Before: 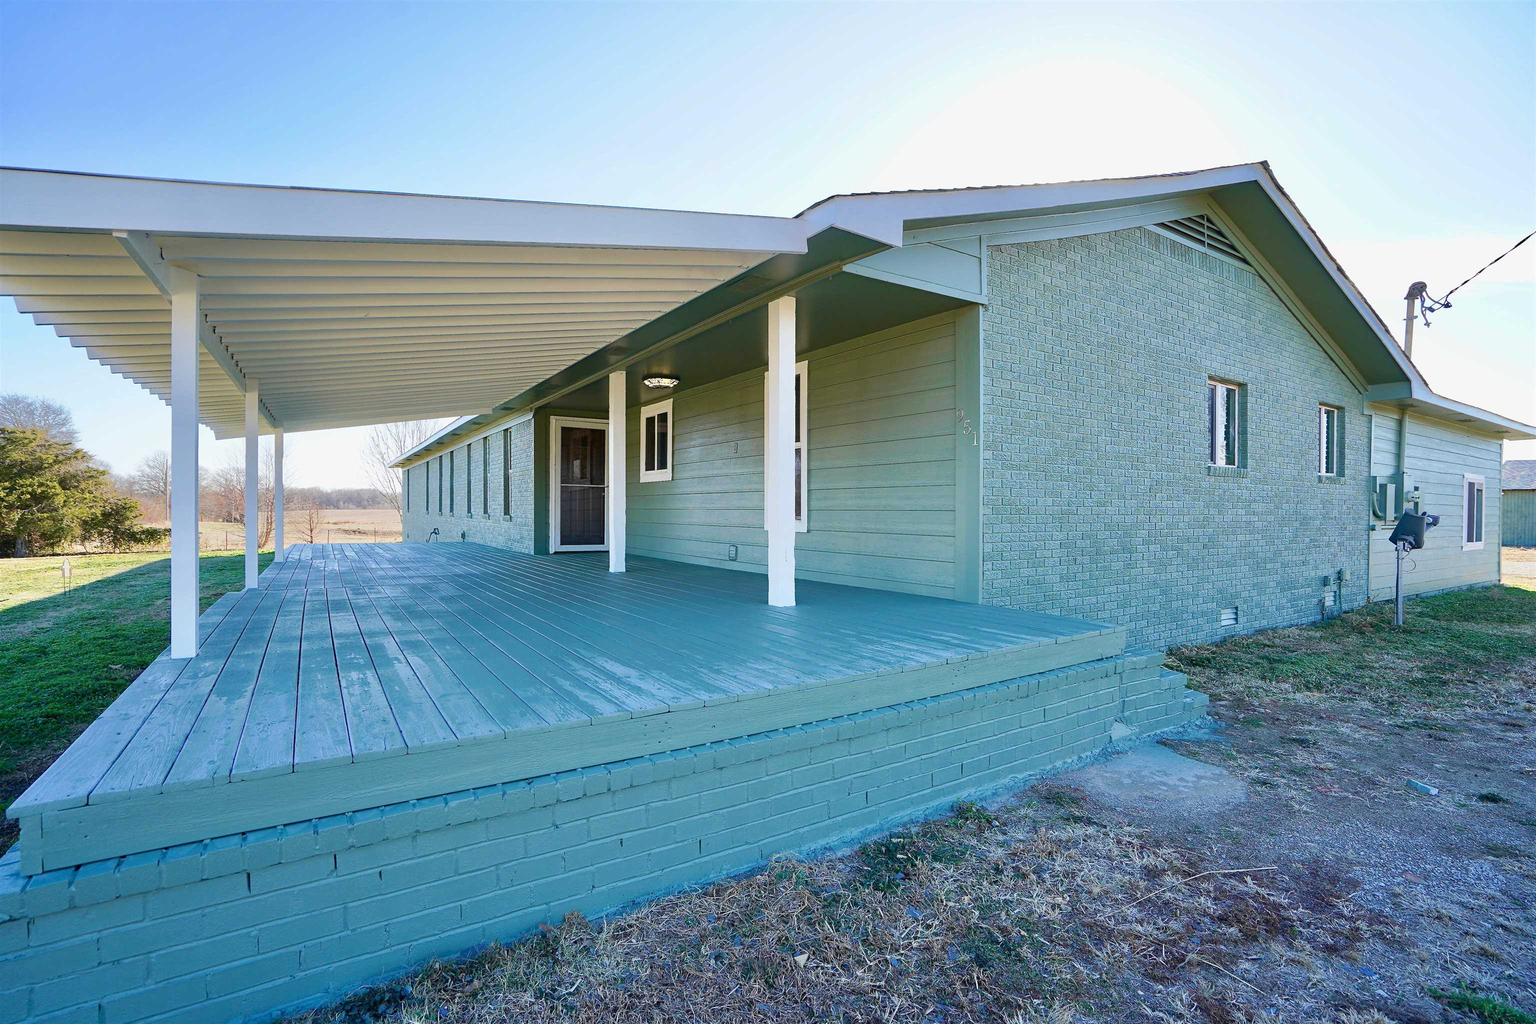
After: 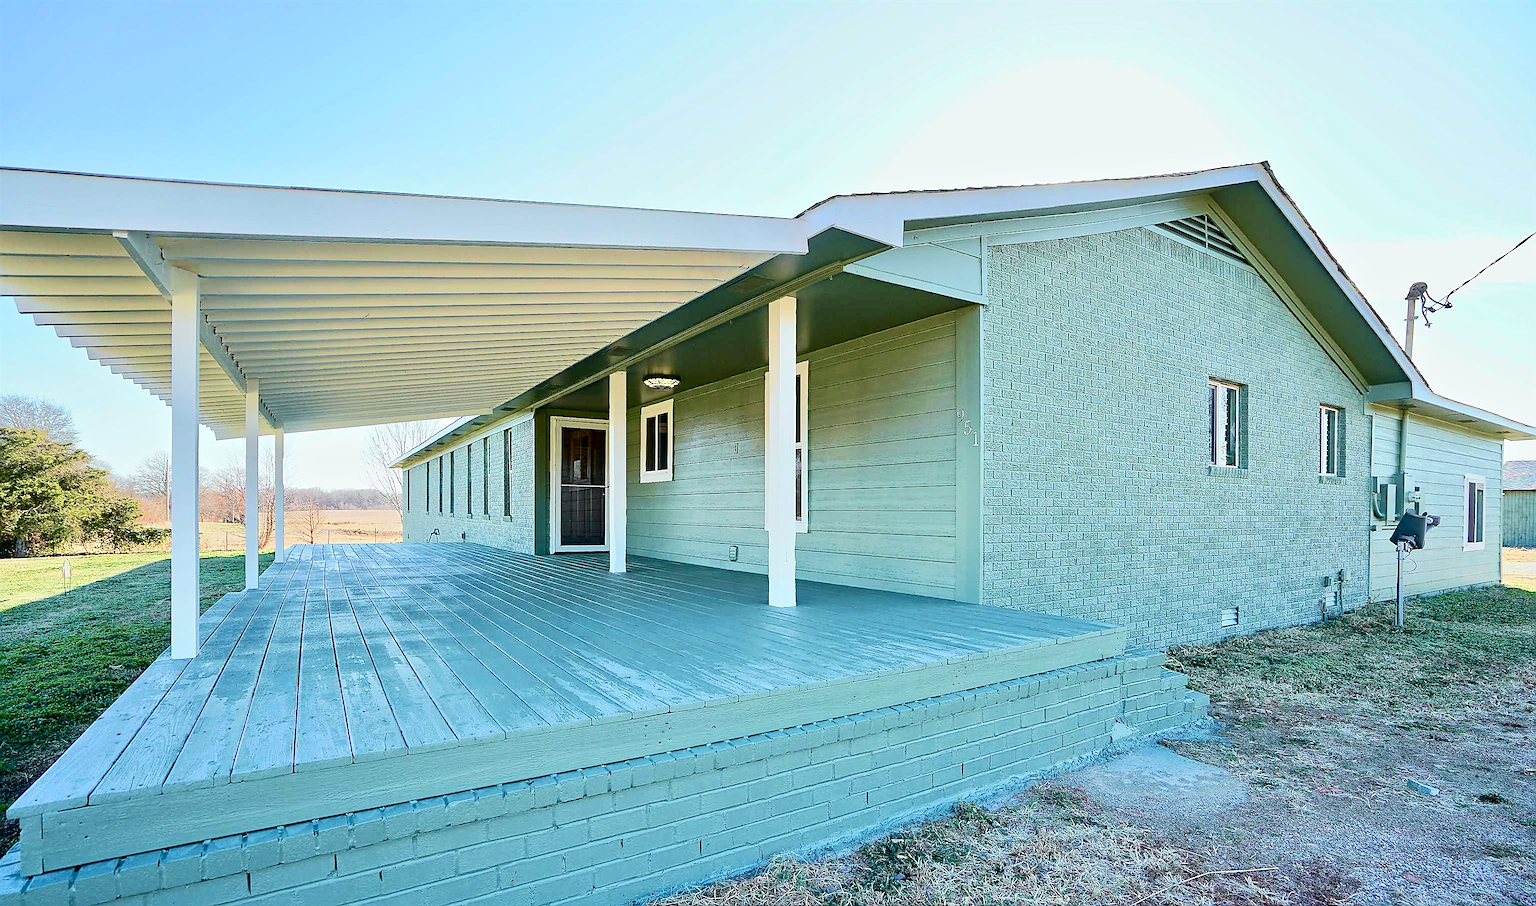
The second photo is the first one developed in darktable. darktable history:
tone curve: curves: ch0 [(0, 0) (0.037, 0.011) (0.135, 0.093) (0.266, 0.281) (0.461, 0.555) (0.581, 0.716) (0.675, 0.793) (0.767, 0.849) (0.91, 0.924) (1, 0.979)]; ch1 [(0, 0) (0.292, 0.278) (0.431, 0.418) (0.493, 0.479) (0.506, 0.5) (0.532, 0.537) (0.562, 0.581) (0.641, 0.663) (0.754, 0.76) (1, 1)]; ch2 [(0, 0) (0.294, 0.3) (0.361, 0.372) (0.429, 0.445) (0.478, 0.486) (0.502, 0.498) (0.518, 0.522) (0.531, 0.549) (0.561, 0.59) (0.64, 0.655) (0.693, 0.706) (0.845, 0.833) (1, 0.951)], color space Lab, independent channels, preserve colors none
crop and rotate: top 0%, bottom 11.49%
sharpen: radius 1.4, amount 1.25, threshold 0.7
local contrast: mode bilateral grid, contrast 30, coarseness 25, midtone range 0.2
